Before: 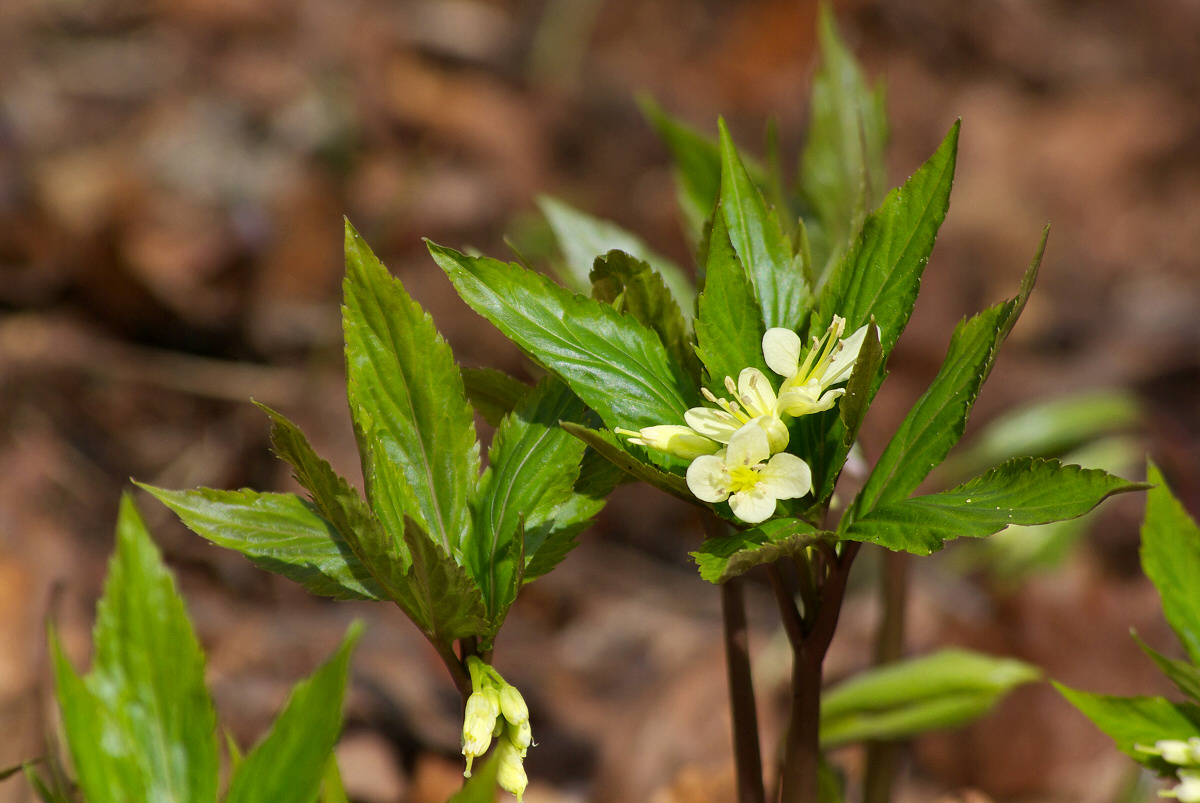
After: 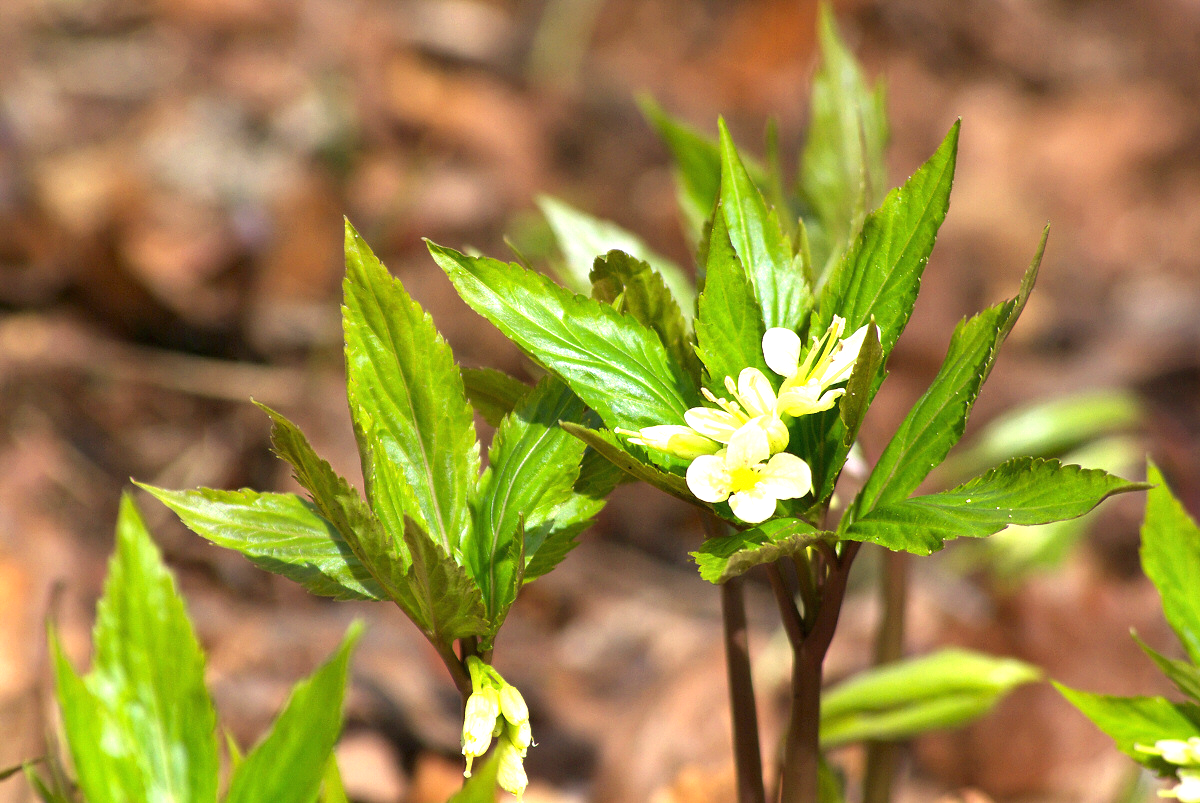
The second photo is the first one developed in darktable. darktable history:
exposure: black level correction 0, exposure 1.2 EV, compensate exposure bias true, compensate highlight preservation false
white balance: emerald 1
